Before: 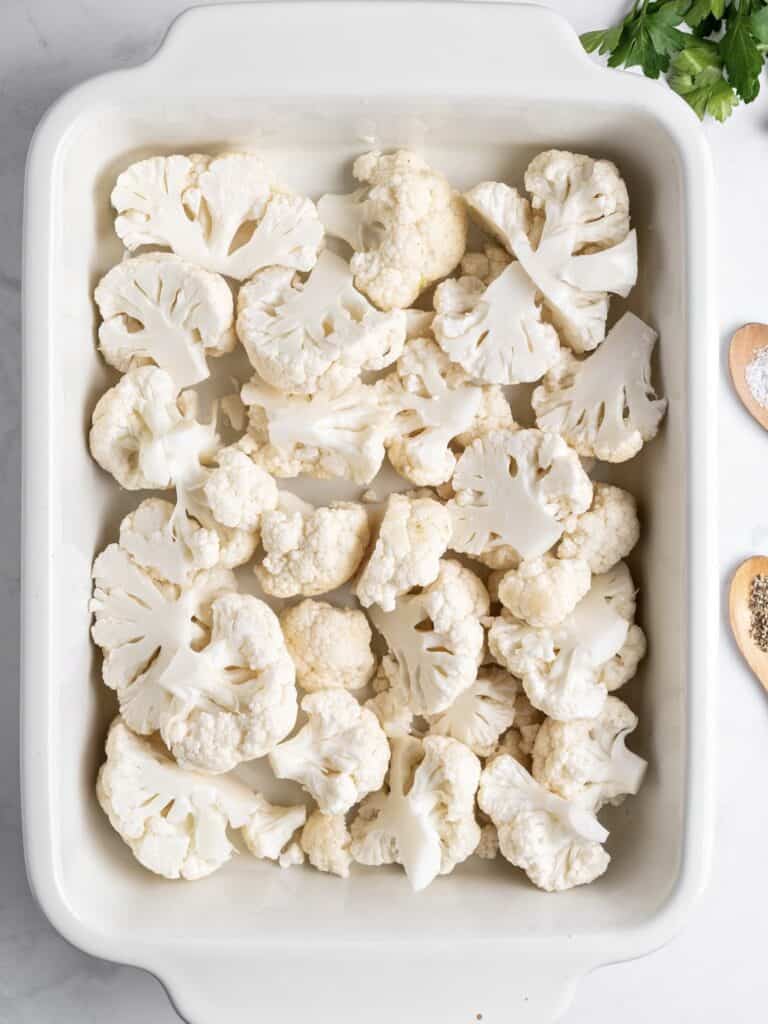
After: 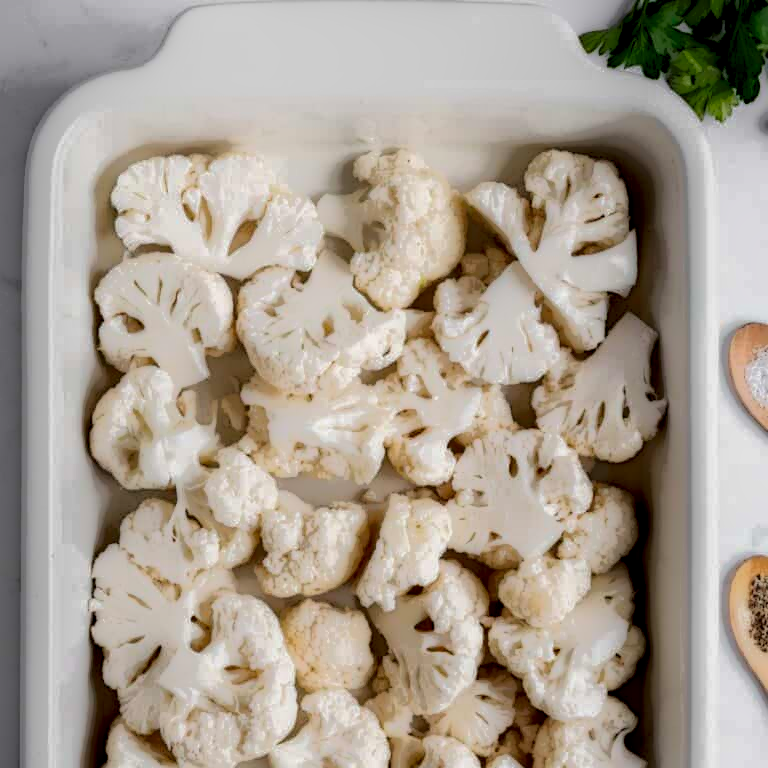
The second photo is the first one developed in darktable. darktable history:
crop: bottom 24.988%
local contrast: highlights 0%, shadows 198%, detail 164%, midtone range 0.001
